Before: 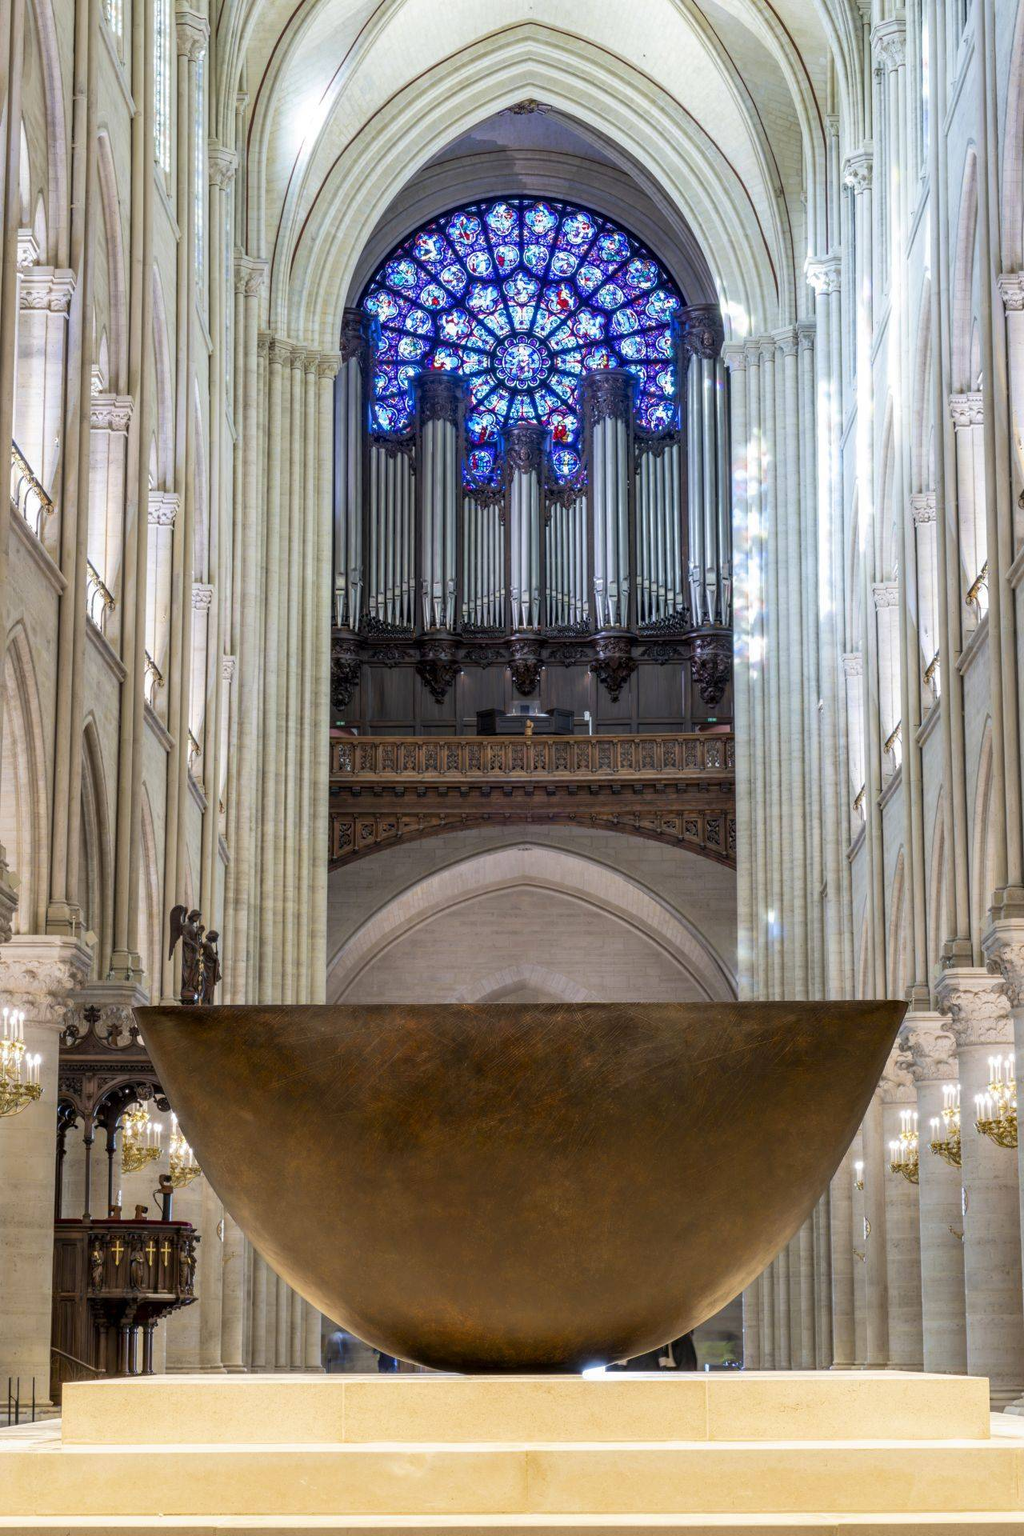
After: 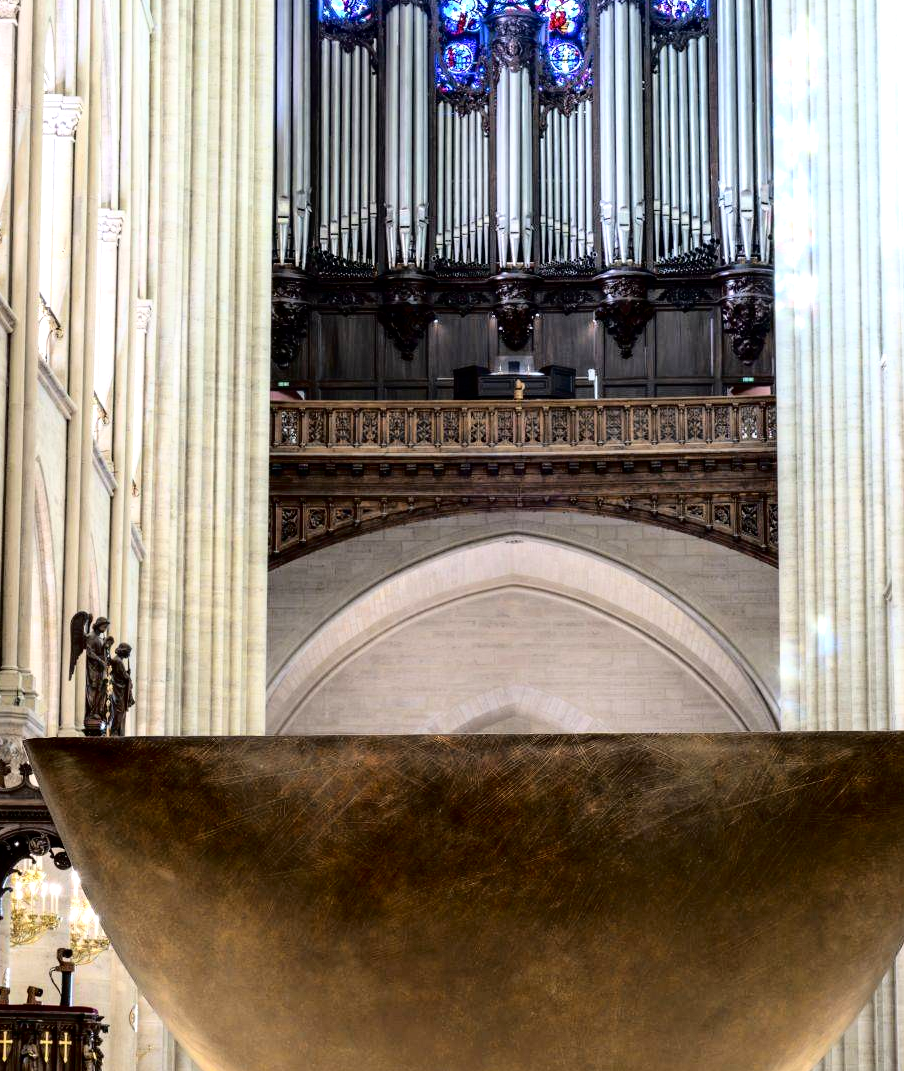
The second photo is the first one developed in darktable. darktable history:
crop: left 11.103%, top 27.125%, right 18.25%, bottom 17.08%
tone equalizer: -8 EV -0.778 EV, -7 EV -0.74 EV, -6 EV -0.595 EV, -5 EV -0.384 EV, -3 EV 0.38 EV, -2 EV 0.6 EV, -1 EV 0.674 EV, +0 EV 0.727 EV
tone curve: curves: ch0 [(0, 0) (0.003, 0) (0.011, 0.002) (0.025, 0.004) (0.044, 0.007) (0.069, 0.015) (0.1, 0.025) (0.136, 0.04) (0.177, 0.09) (0.224, 0.152) (0.277, 0.239) (0.335, 0.335) (0.399, 0.43) (0.468, 0.524) (0.543, 0.621) (0.623, 0.712) (0.709, 0.792) (0.801, 0.871) (0.898, 0.951) (1, 1)], color space Lab, independent channels, preserve colors none
